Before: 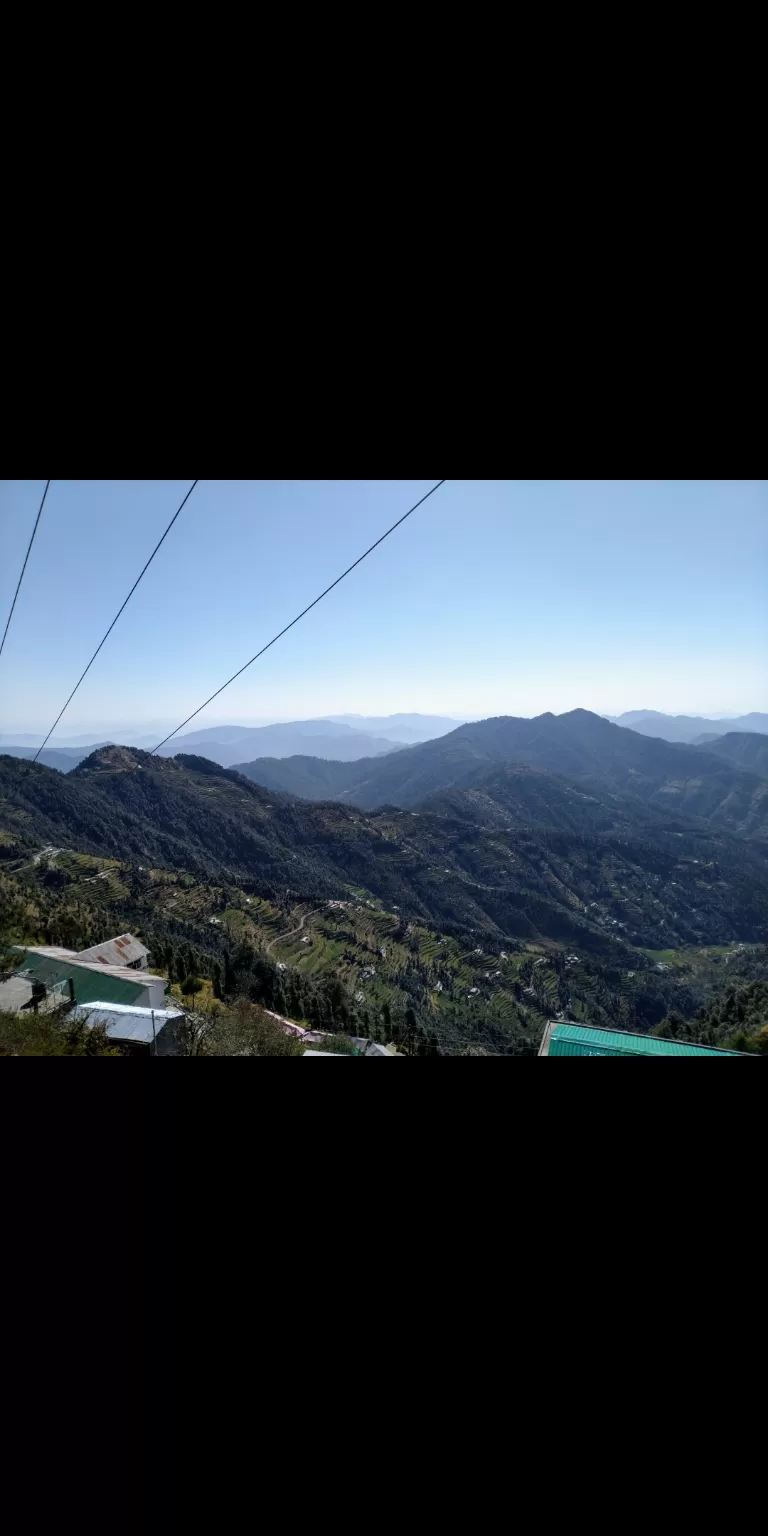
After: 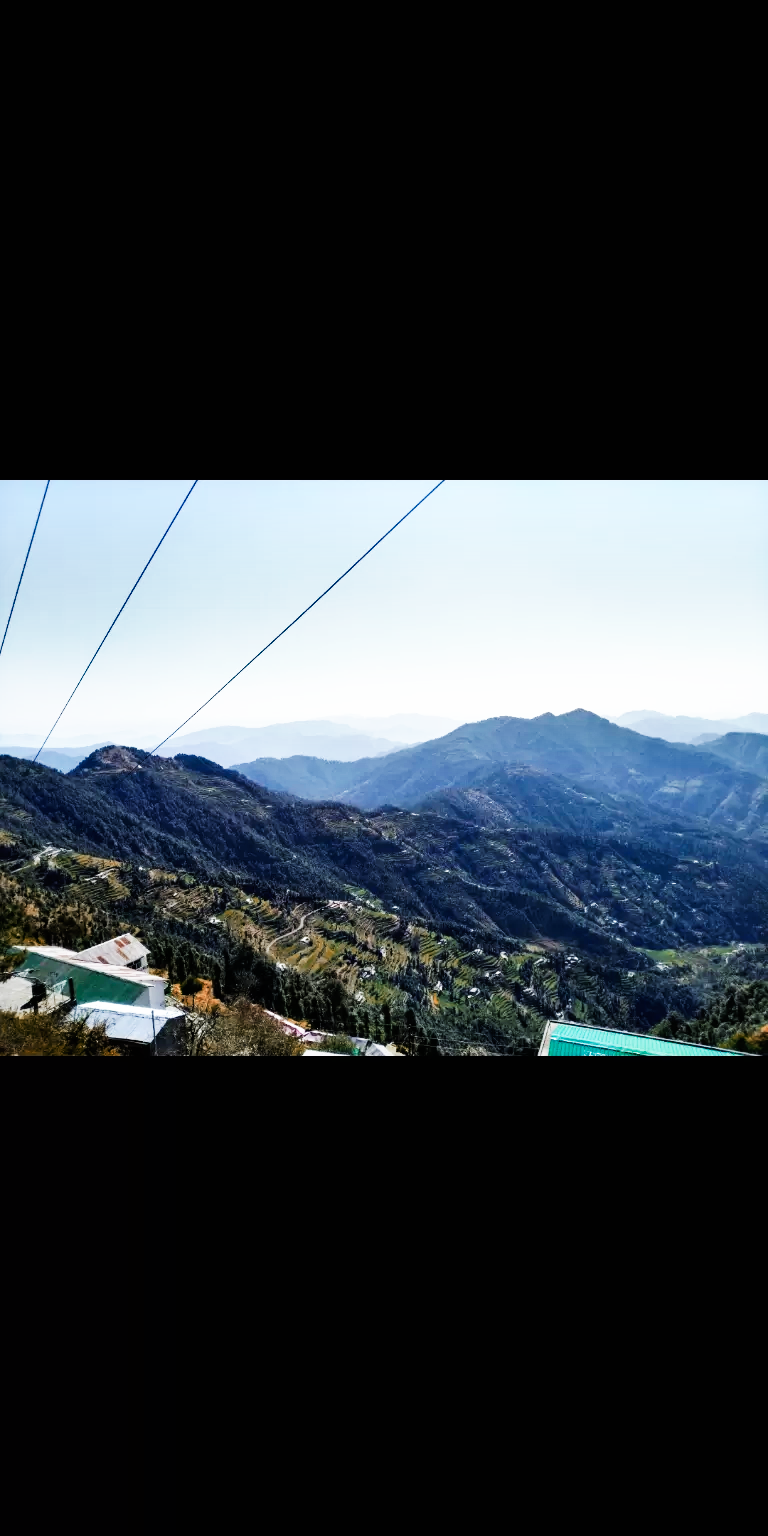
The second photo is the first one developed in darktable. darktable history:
shadows and highlights: shadows 20.97, highlights -82.44, soften with gaussian
base curve: curves: ch0 [(0, 0) (0.007, 0.004) (0.027, 0.03) (0.046, 0.07) (0.207, 0.54) (0.442, 0.872) (0.673, 0.972) (1, 1)], preserve colors none
color zones: curves: ch2 [(0, 0.5) (0.084, 0.497) (0.323, 0.335) (0.4, 0.497) (1, 0.5)]
